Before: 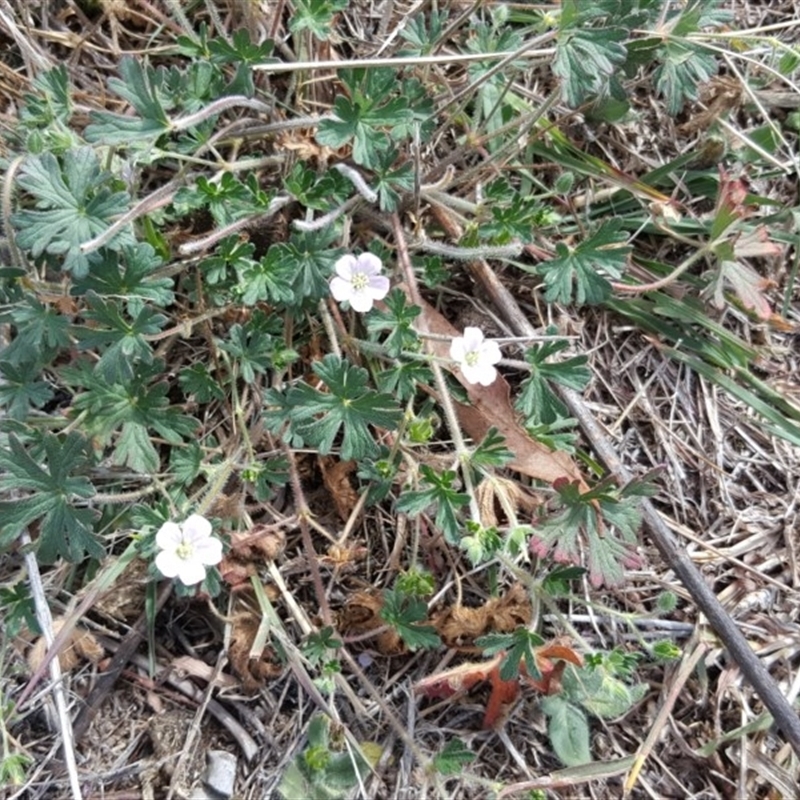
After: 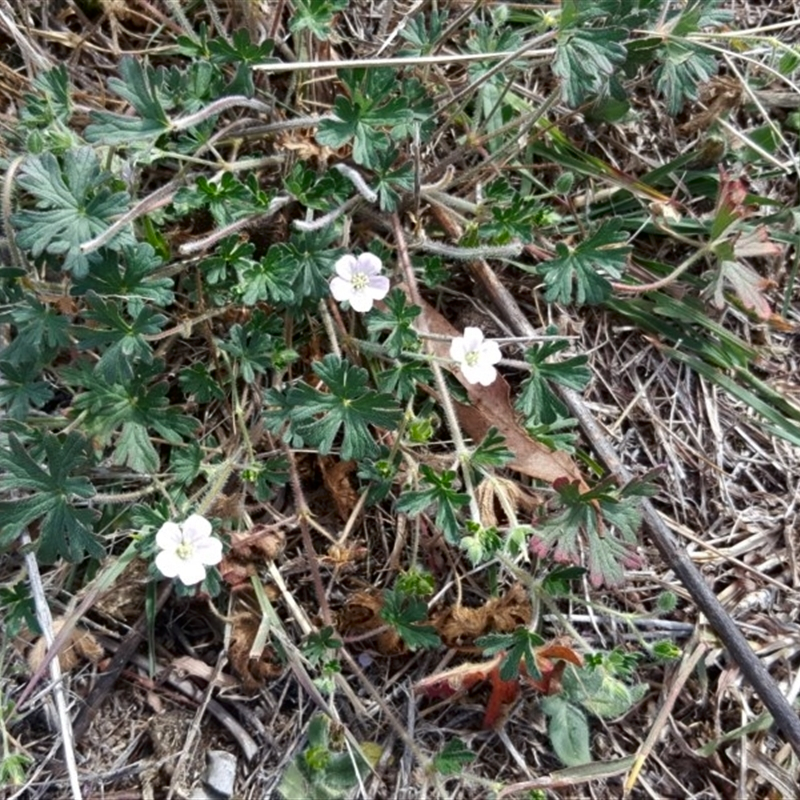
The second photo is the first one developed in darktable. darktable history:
contrast brightness saturation: contrast 0.07, brightness -0.128, saturation 0.055
